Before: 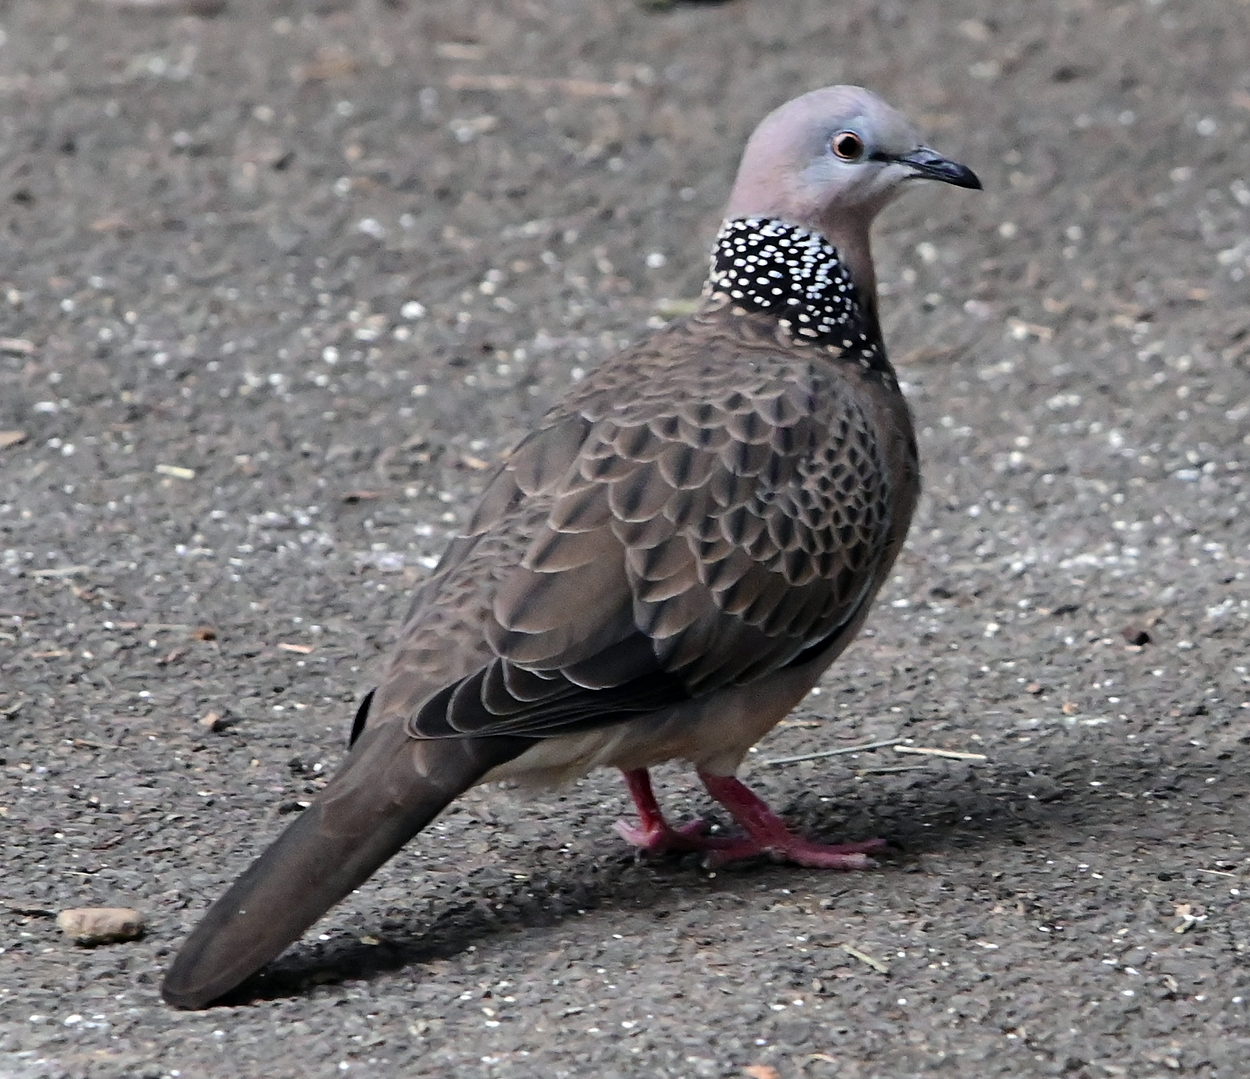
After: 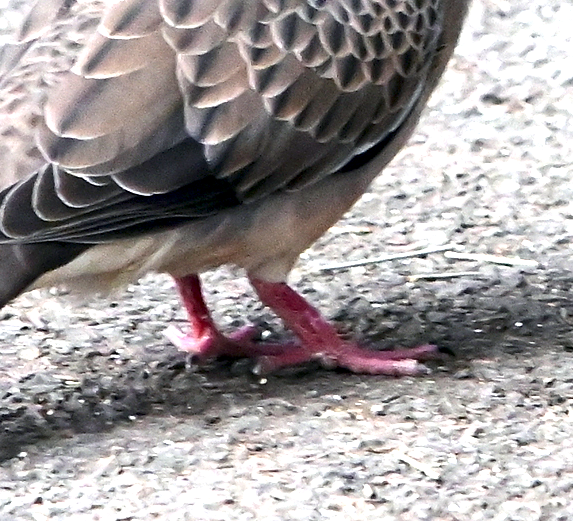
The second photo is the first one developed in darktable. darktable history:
crop: left 35.976%, top 45.819%, right 18.162%, bottom 5.807%
exposure: black level correction 0.001, exposure 1.719 EV, compensate exposure bias true, compensate highlight preservation false
